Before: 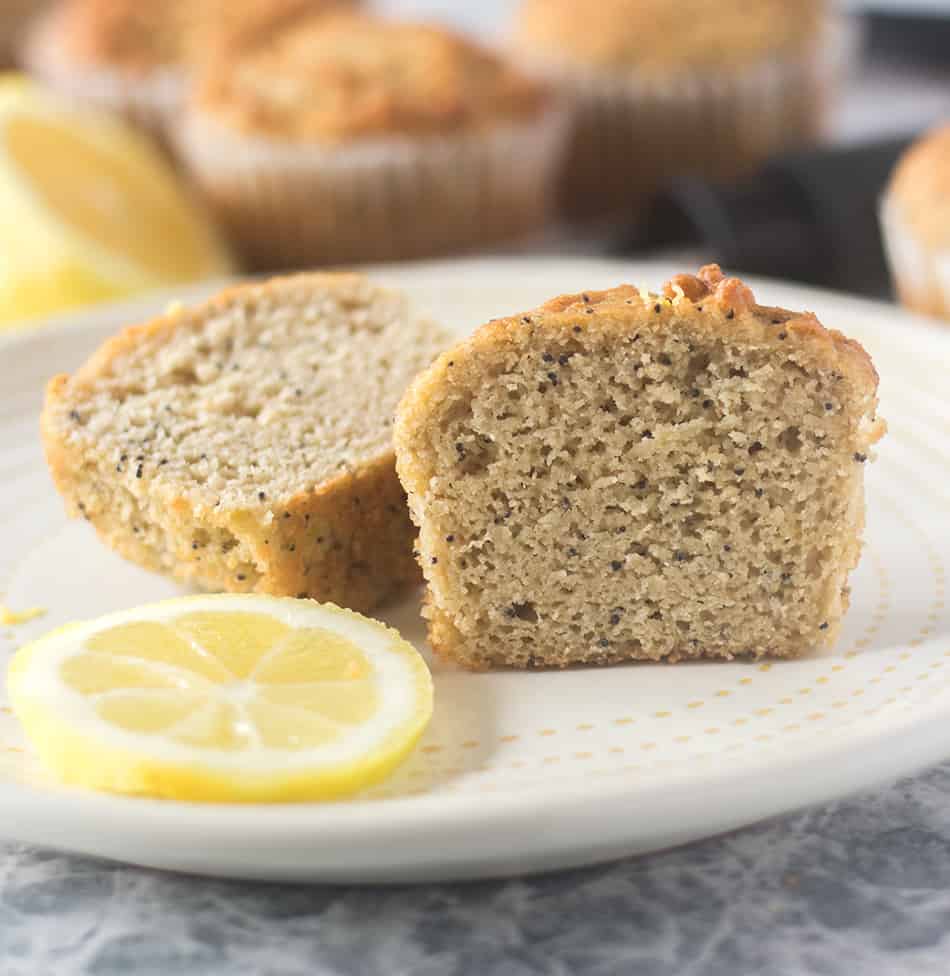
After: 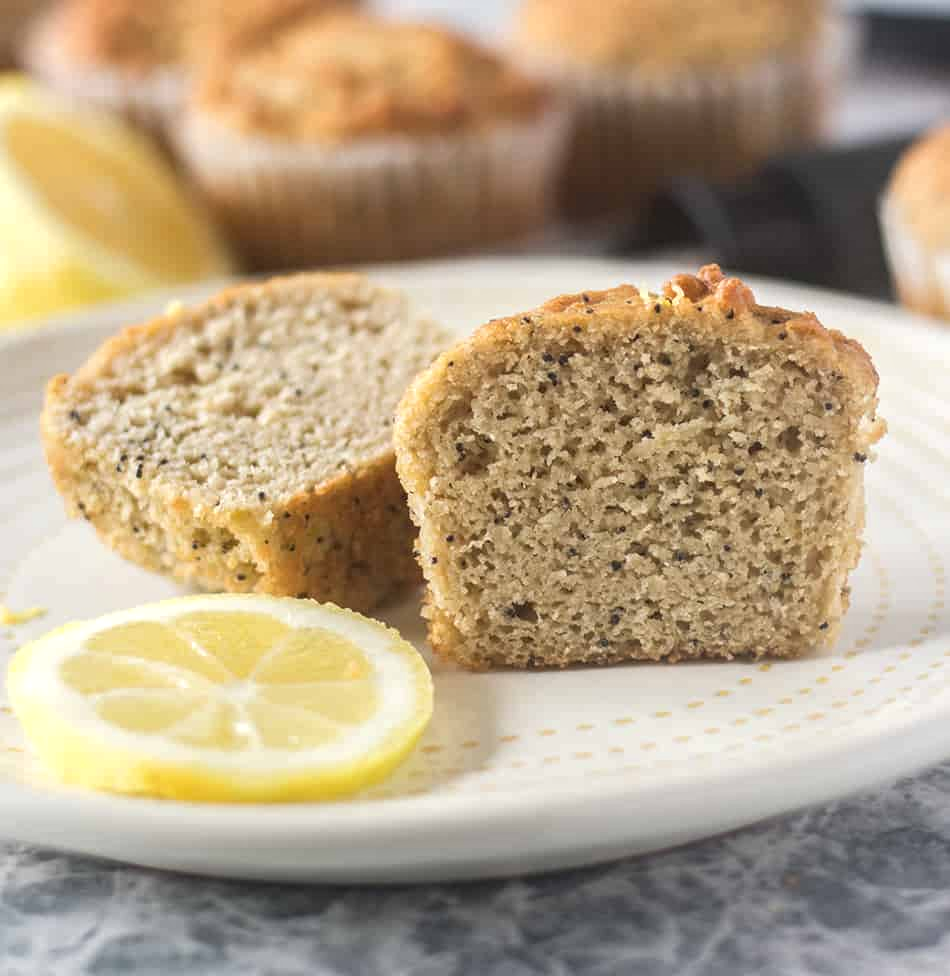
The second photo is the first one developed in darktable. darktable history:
shadows and highlights: shadows 37.27, highlights -28.18, soften with gaussian
local contrast: on, module defaults
